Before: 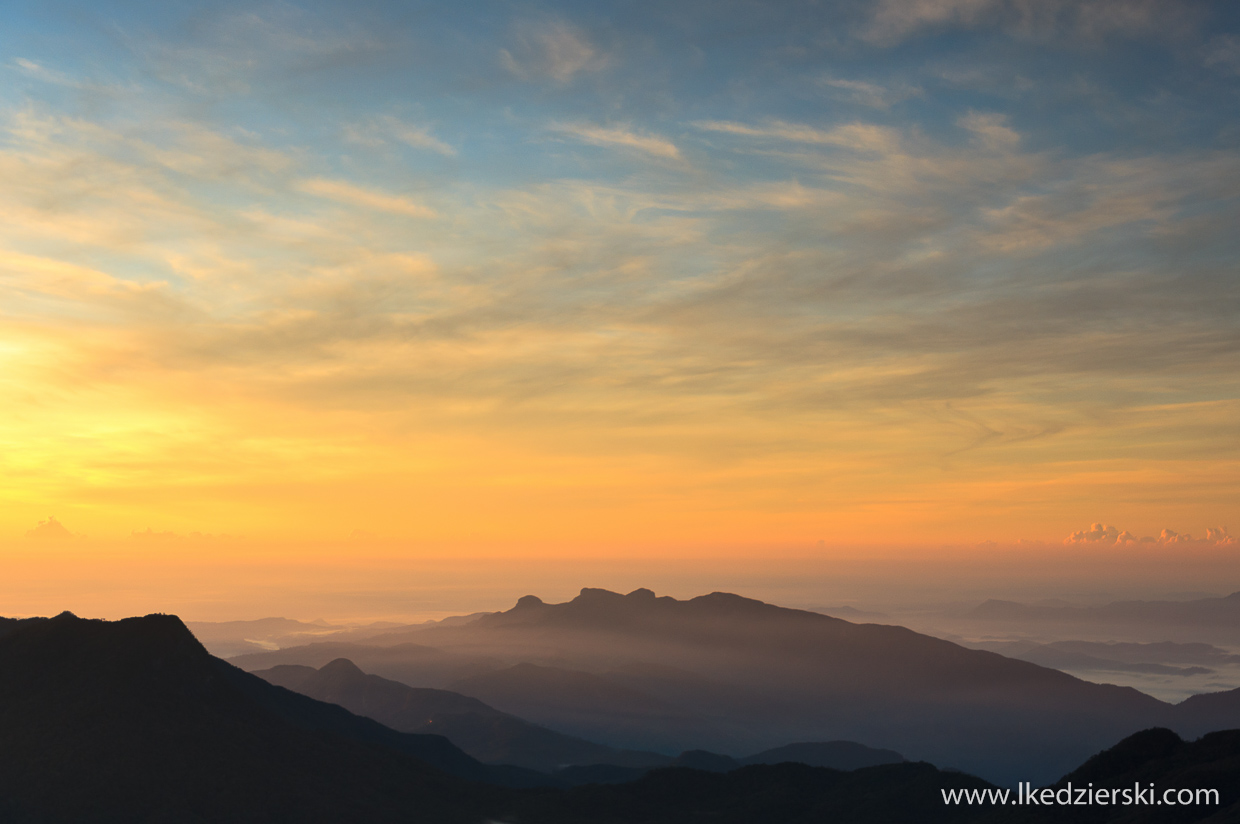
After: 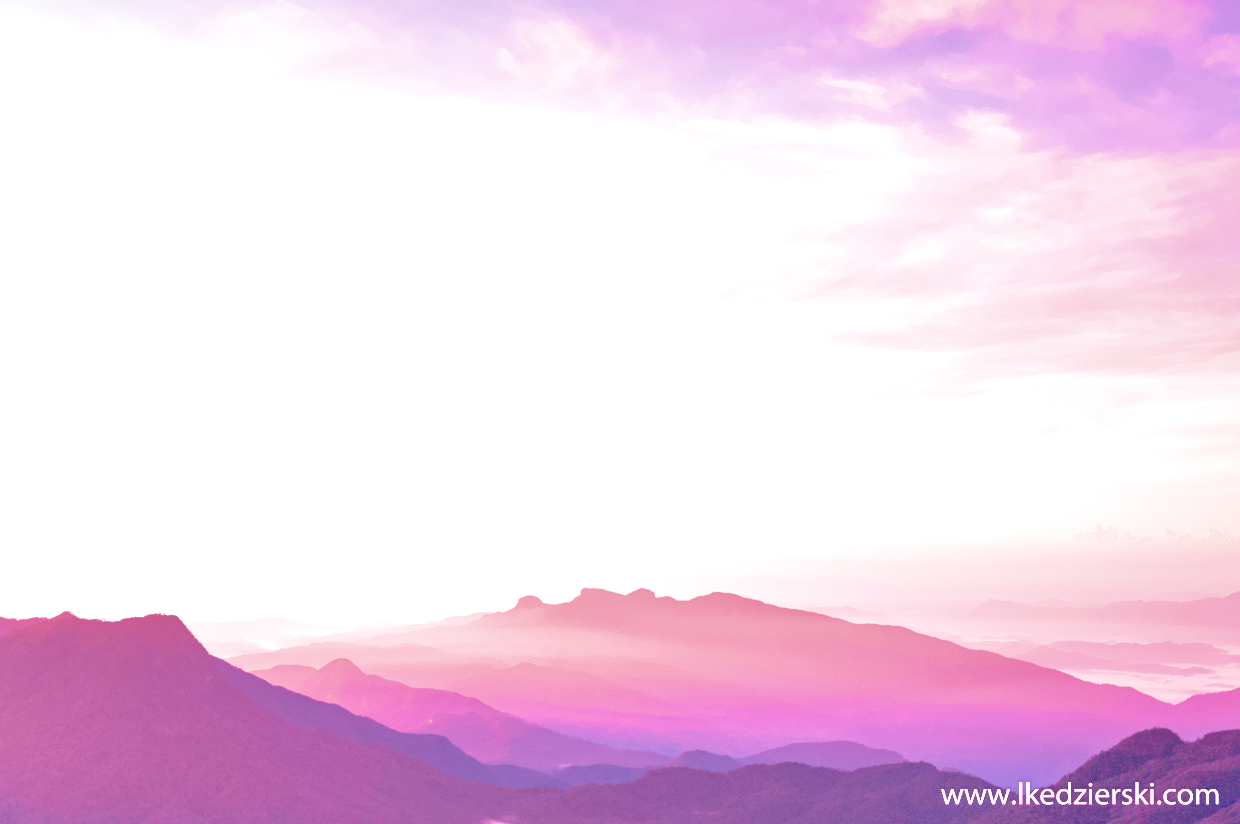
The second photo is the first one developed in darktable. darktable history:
local contrast: on, module defaults
color calibration: illuminant as shot in camera, x 0.358, y 0.373, temperature 4628.91 K
denoise (profiled): preserve shadows 1.52, scattering 0.002, a [-1, 0, 0], compensate highlight preservation false
haze removal: compatibility mode true, adaptive false
highlight reconstruction: on, module defaults
hot pixels: on, module defaults
lens correction: scale 1, crop 1, focal 16, aperture 5.6, distance 1000, camera "Canon EOS RP", lens "Canon RF 16mm F2.8 STM"
shadows and highlights: on, module defaults
white balance: red 2.229, blue 1.46
velvia: on, module defaults
filmic rgb: black relative exposure -9.5 EV, white relative exposure 3.02 EV, hardness 6.12
exposure: black level correction 0, exposure 1.198 EV, compensate exposure bias true, compensate highlight preservation false
color look up table "October Gold": target a [13.56, 18.13, -4.88, -19.26, 8.84, -33.4, 42.48, 10.41, 48.24, 22.98, -23.71, 22.65, 14.18, -38.34, 53.38, 4.647, 49.99, -28.63, -0.43, -0.64, -0.73, -0.15, -0.42, -0.08, 0 ×25], target b [14.06, 17.81, -21.93, 32.21, -25.4, -0.2, 67.25, -45.96, 16.25, -21.59, 57.26, 79.4, -50.3, 31.37, 28.19, 91.8, -14.57, -28.64, 1.19, -0.34, -0.5, -0.27, -1.23, -0.97, 0 ×25], num patches 24
color balance rgb: perceptual saturation grading › global saturation 35%, perceptual saturation grading › highlights -25%, perceptual saturation grading › shadows 50%
